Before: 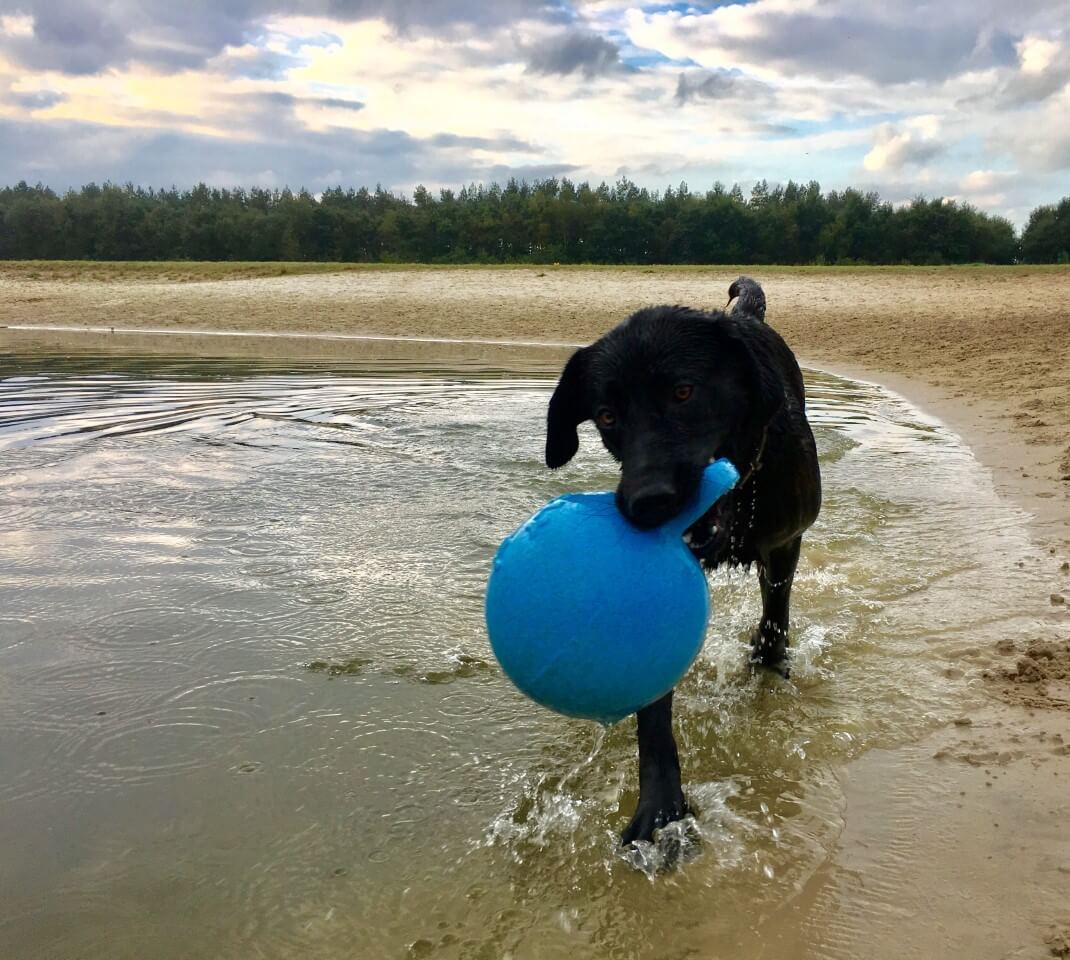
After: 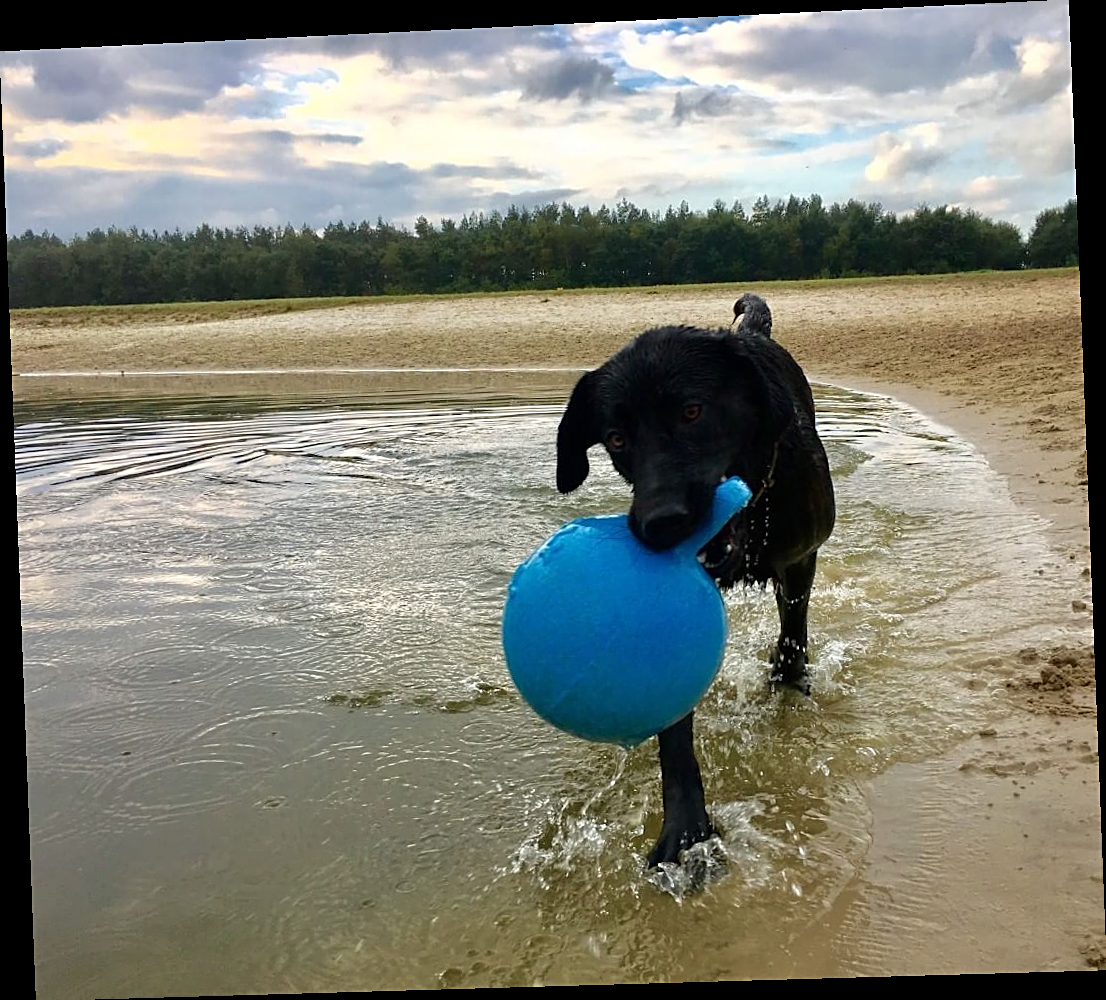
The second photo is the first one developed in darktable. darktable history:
rotate and perspective: rotation -2.22°, lens shift (horizontal) -0.022, automatic cropping off
sharpen: on, module defaults
